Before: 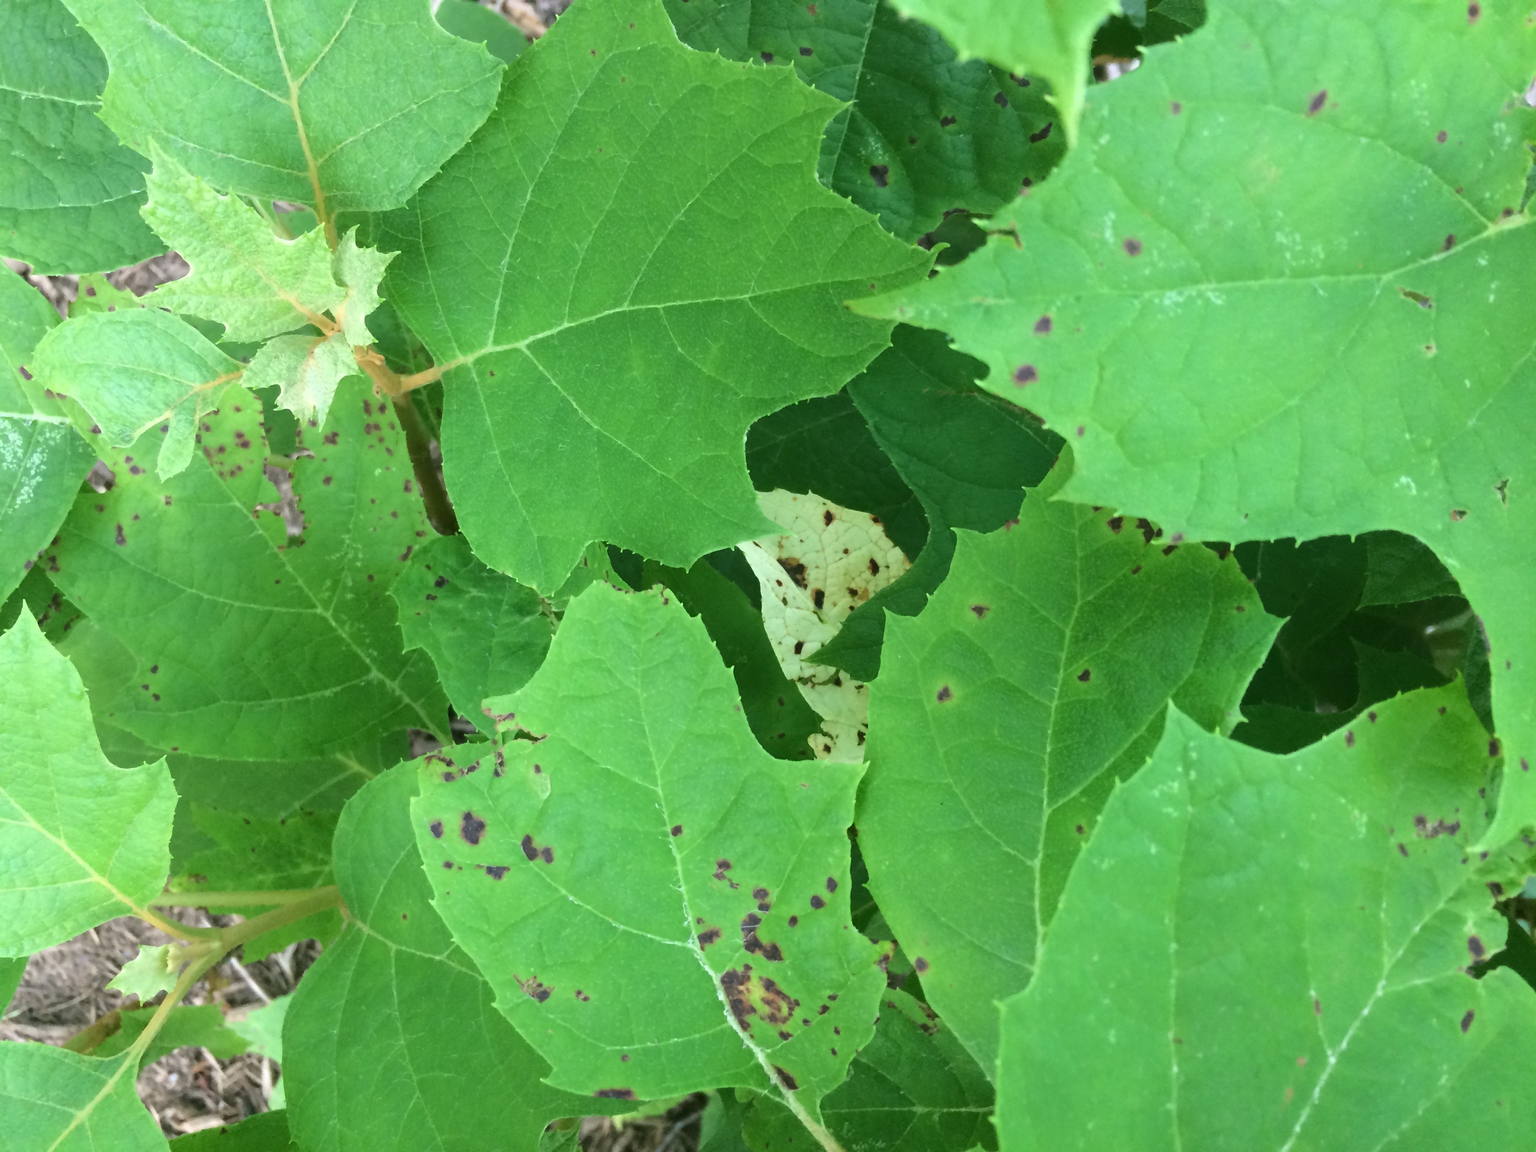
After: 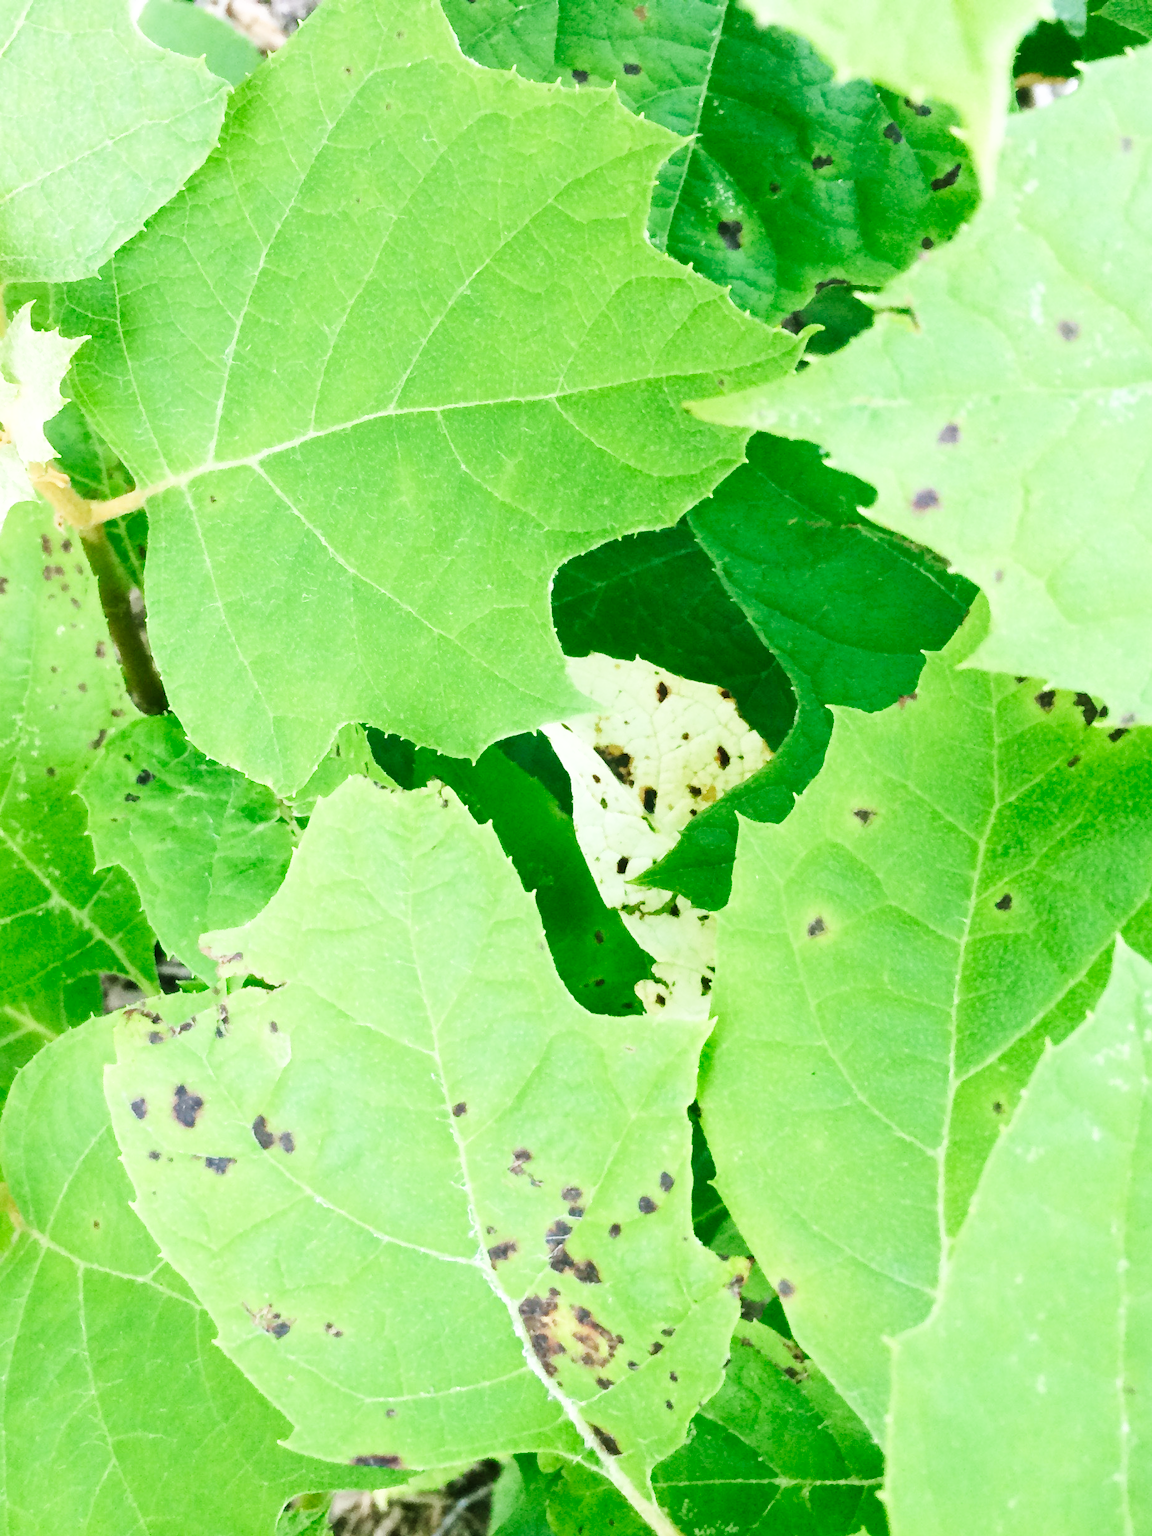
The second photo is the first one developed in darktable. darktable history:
crop: left 21.674%, right 22.086%
base curve: curves: ch0 [(0, 0.003) (0.001, 0.002) (0.006, 0.004) (0.02, 0.022) (0.048, 0.086) (0.094, 0.234) (0.162, 0.431) (0.258, 0.629) (0.385, 0.8) (0.548, 0.918) (0.751, 0.988) (1, 1)], preserve colors none
